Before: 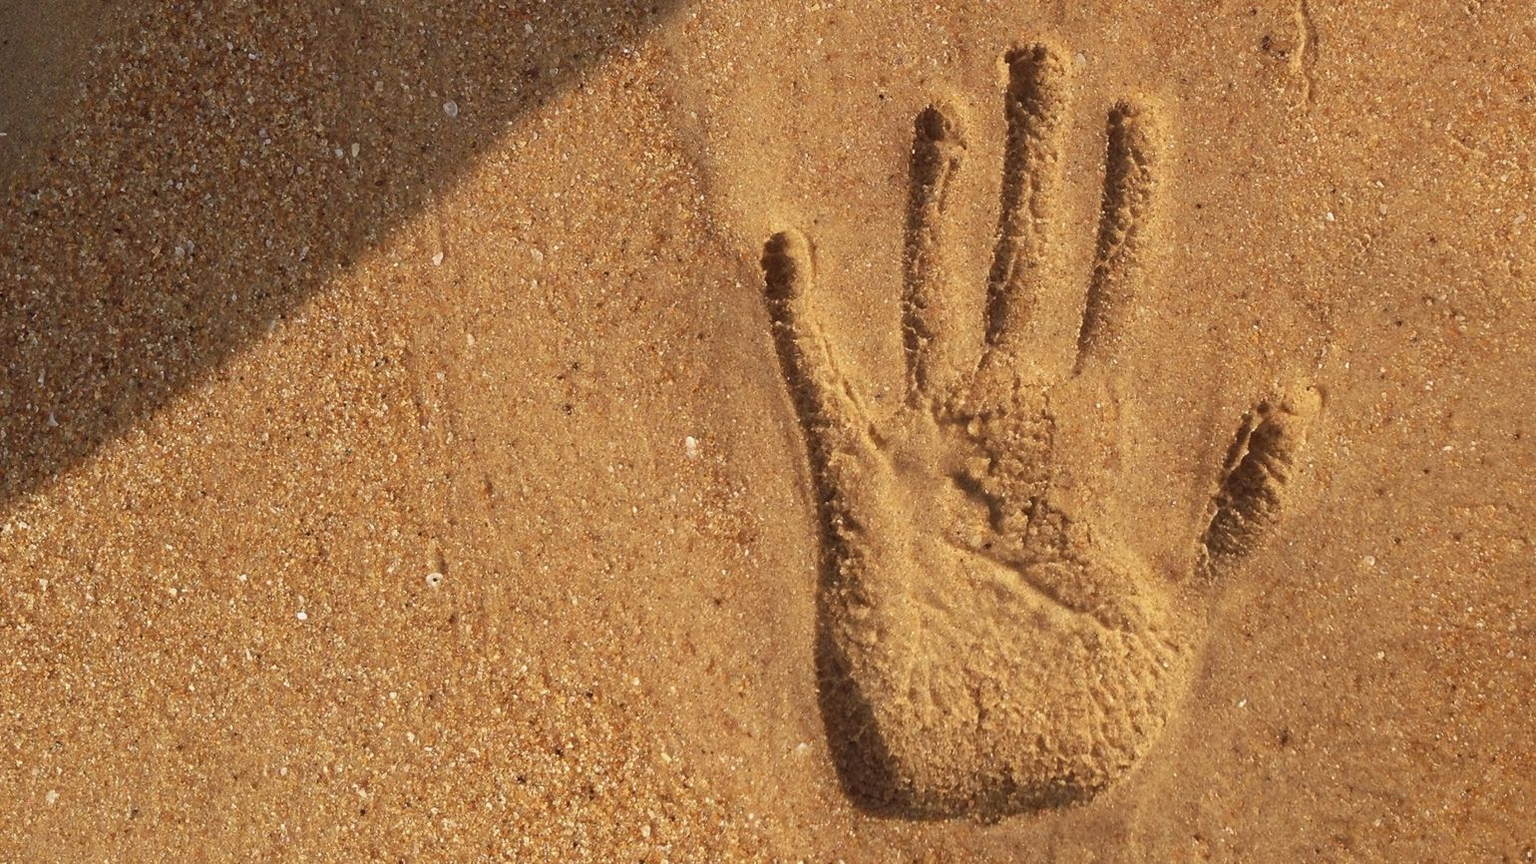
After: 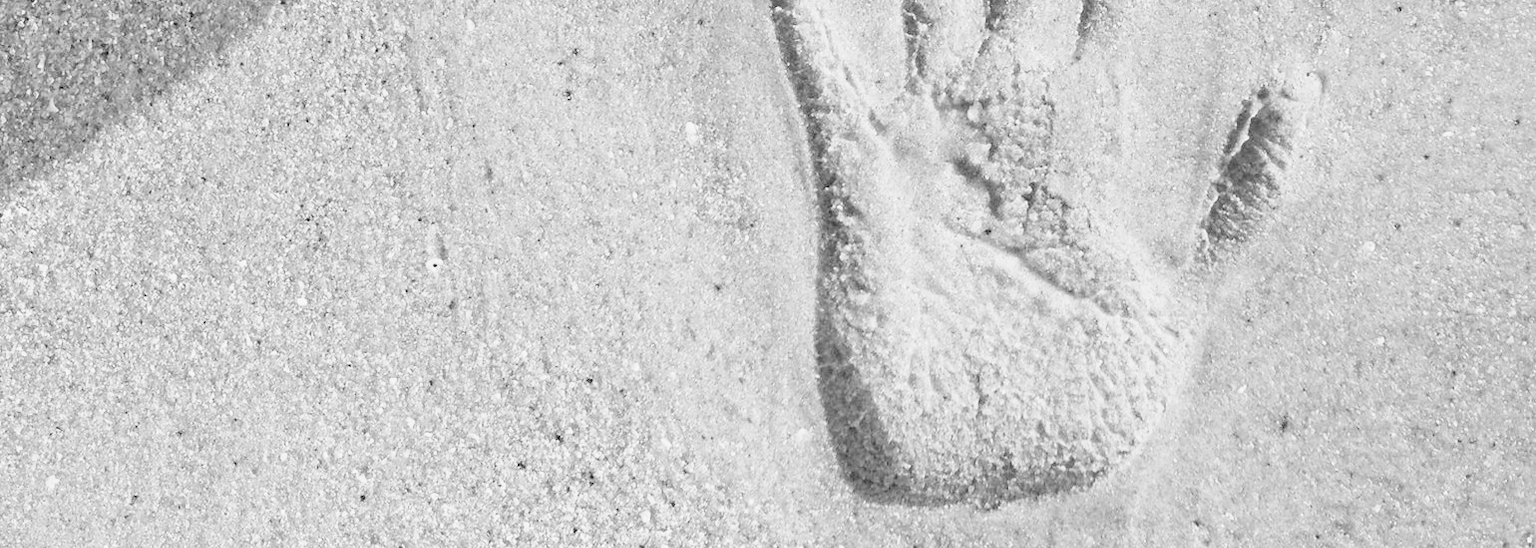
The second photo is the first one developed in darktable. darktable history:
color correction: saturation 1.1
filmic rgb: black relative exposure -8.42 EV, white relative exposure 4.68 EV, hardness 3.82, color science v6 (2022)
tone curve: curves: ch0 [(0, 0.023) (0.087, 0.065) (0.184, 0.168) (0.45, 0.54) (0.57, 0.683) (0.722, 0.825) (0.877, 0.948) (1, 1)]; ch1 [(0, 0) (0.388, 0.369) (0.44, 0.44) (0.489, 0.481) (0.534, 0.528) (0.657, 0.655) (1, 1)]; ch2 [(0, 0) (0.353, 0.317) (0.408, 0.427) (0.472, 0.46) (0.5, 0.488) (0.537, 0.518) (0.576, 0.592) (0.625, 0.631) (1, 1)], color space Lab, independent channels, preserve colors none
tone equalizer: -7 EV 0.15 EV, -6 EV 0.6 EV, -5 EV 1.15 EV, -4 EV 1.33 EV, -3 EV 1.15 EV, -2 EV 0.6 EV, -1 EV 0.15 EV, mask exposure compensation -0.5 EV
color balance rgb: shadows lift › luminance -21.66%, shadows lift › chroma 6.57%, shadows lift › hue 270°, power › chroma 0.68%, power › hue 60°, highlights gain › luminance 6.08%, highlights gain › chroma 1.33%, highlights gain › hue 90°, global offset › luminance -0.87%, perceptual saturation grading › global saturation 26.86%, perceptual saturation grading › highlights -28.39%, perceptual saturation grading › mid-tones 15.22%, perceptual saturation grading › shadows 33.98%, perceptual brilliance grading › highlights 10%, perceptual brilliance grading › mid-tones 5%
monochrome: on, module defaults
exposure: exposure 1 EV, compensate highlight preservation false
crop and rotate: top 36.435%
